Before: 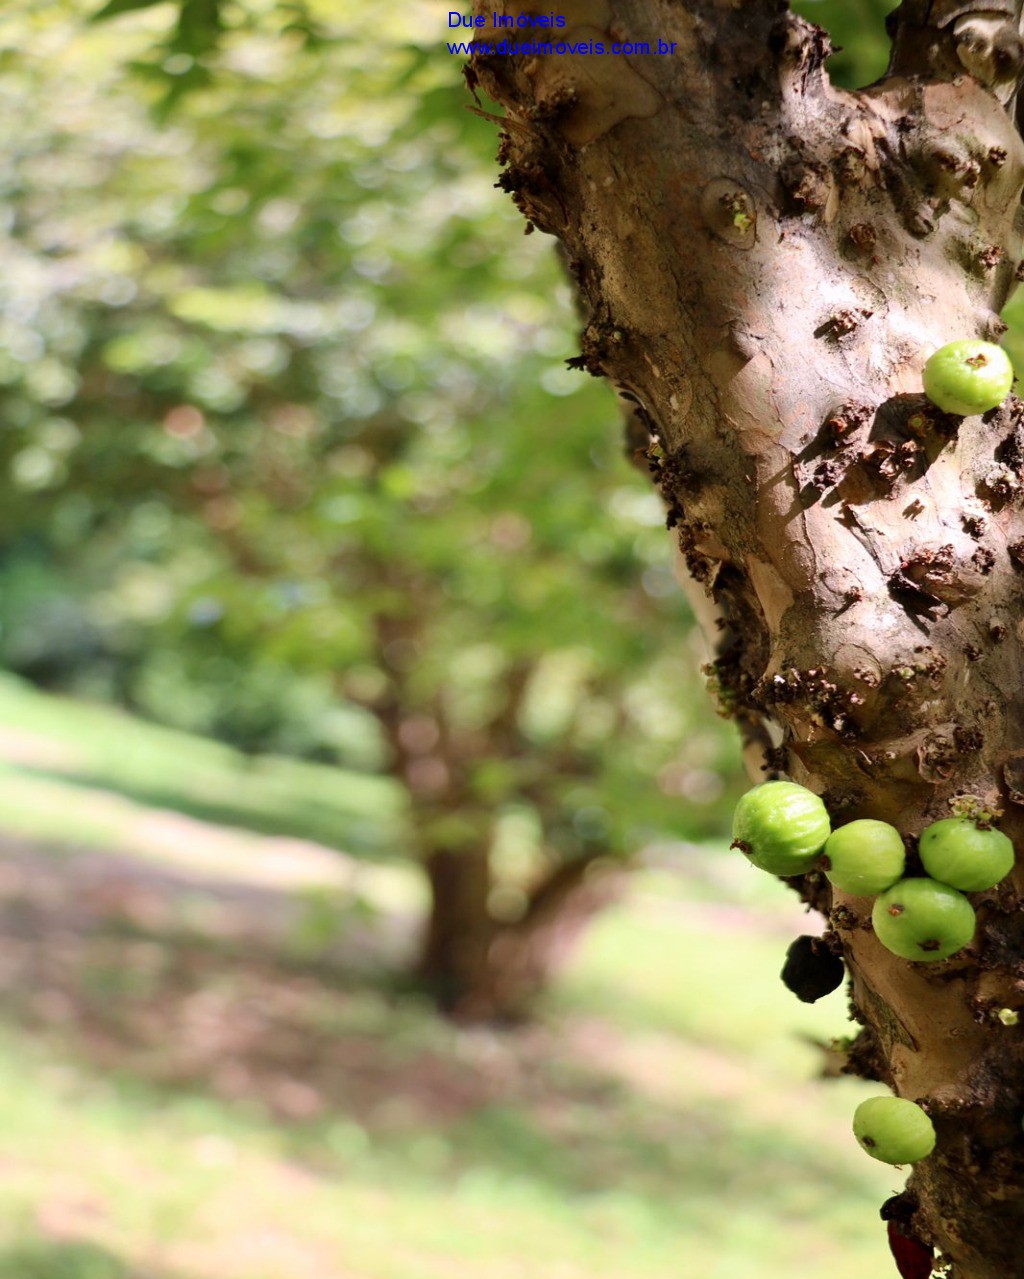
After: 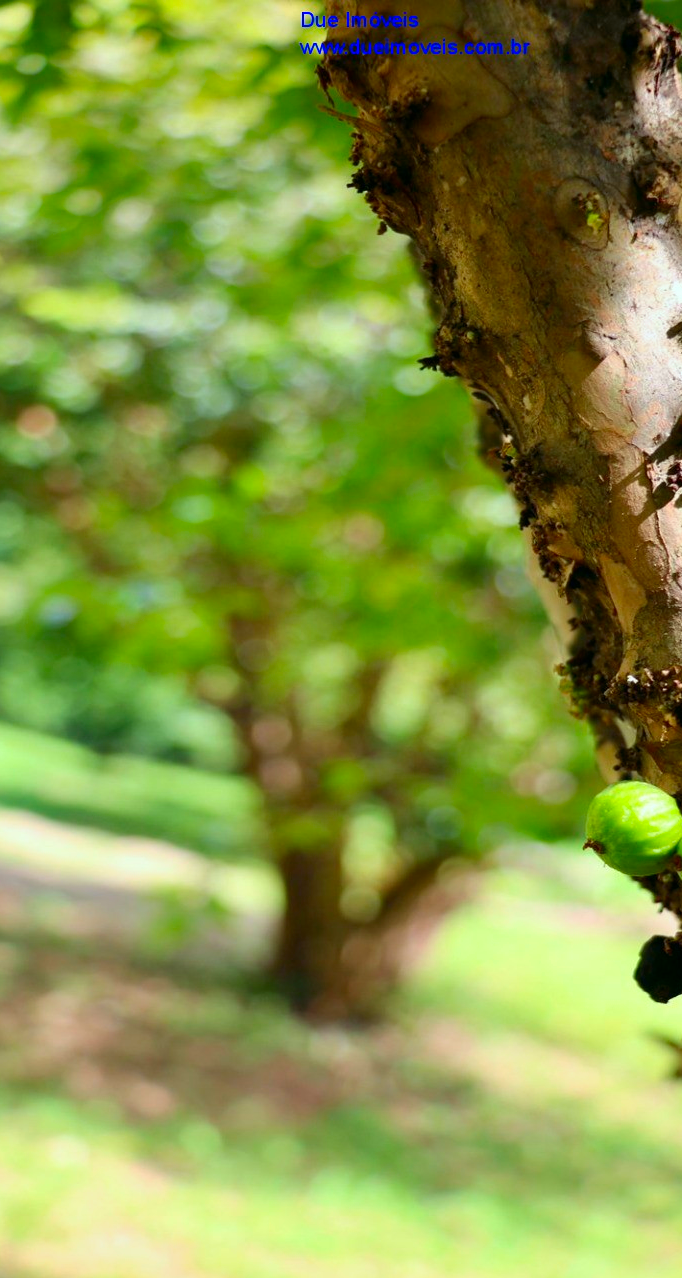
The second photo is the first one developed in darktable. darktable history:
crop and rotate: left 14.395%, right 18.969%
color correction: highlights a* -7.31, highlights b* 1.58, shadows a* -3.24, saturation 1.44
